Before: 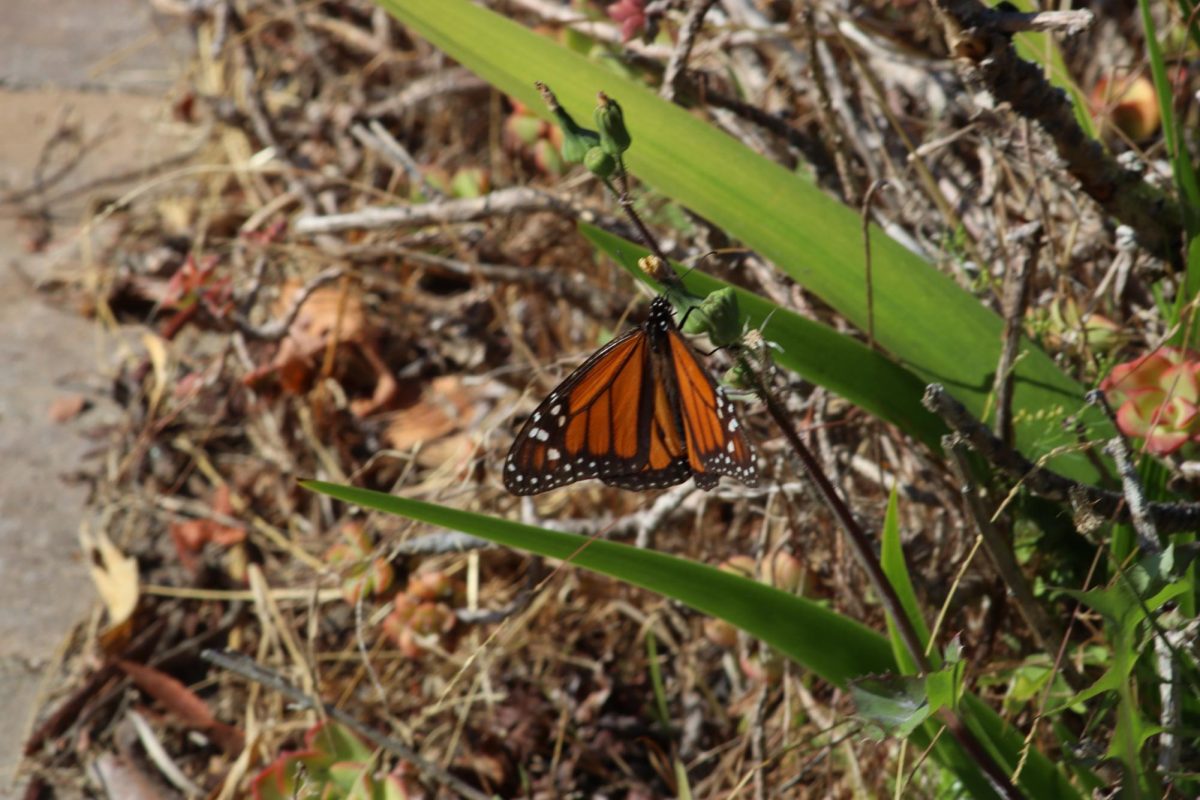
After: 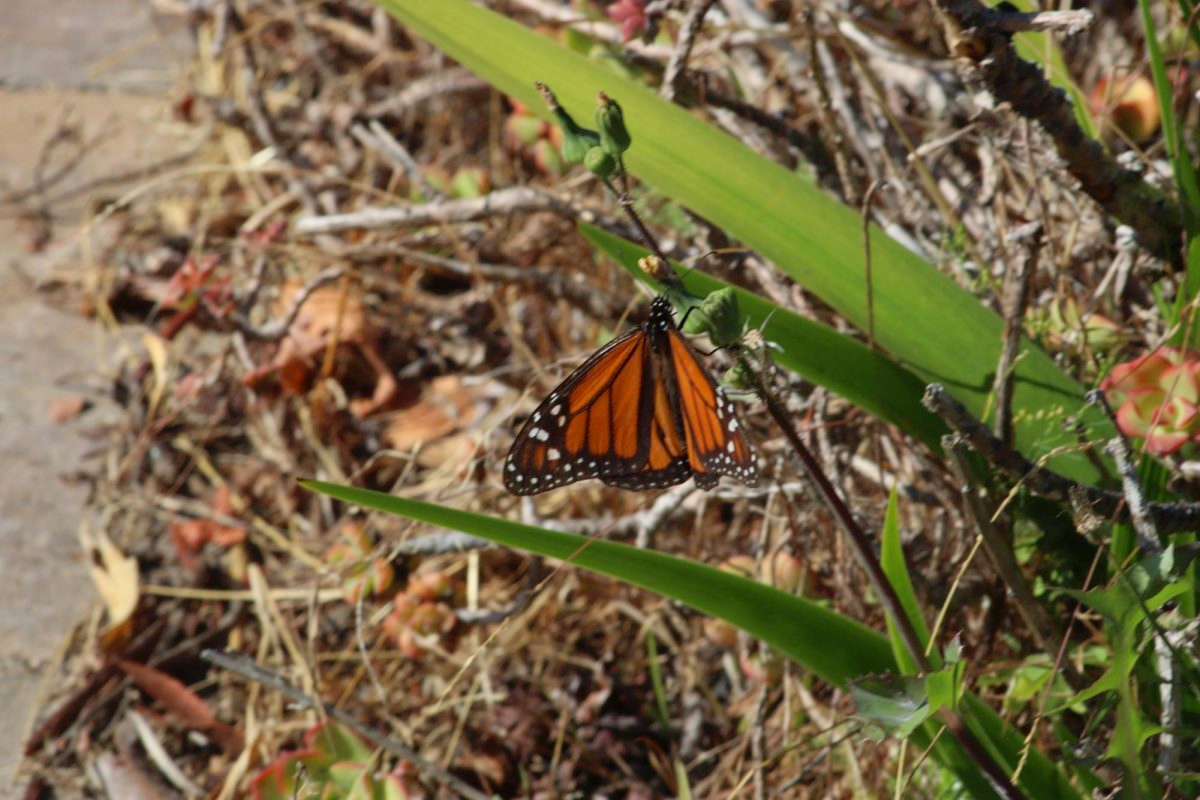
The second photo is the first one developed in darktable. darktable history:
exposure: exposure -0.04 EV, compensate highlight preservation false
levels: levels [0, 0.478, 1]
